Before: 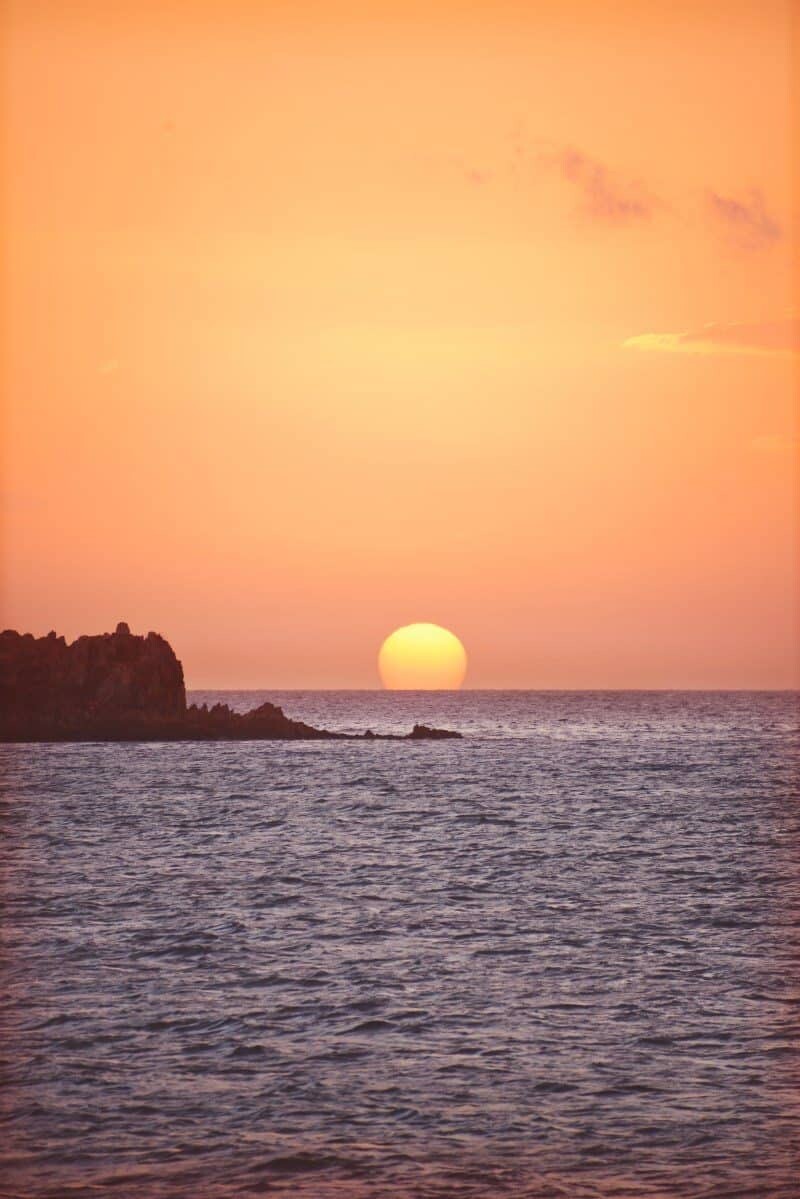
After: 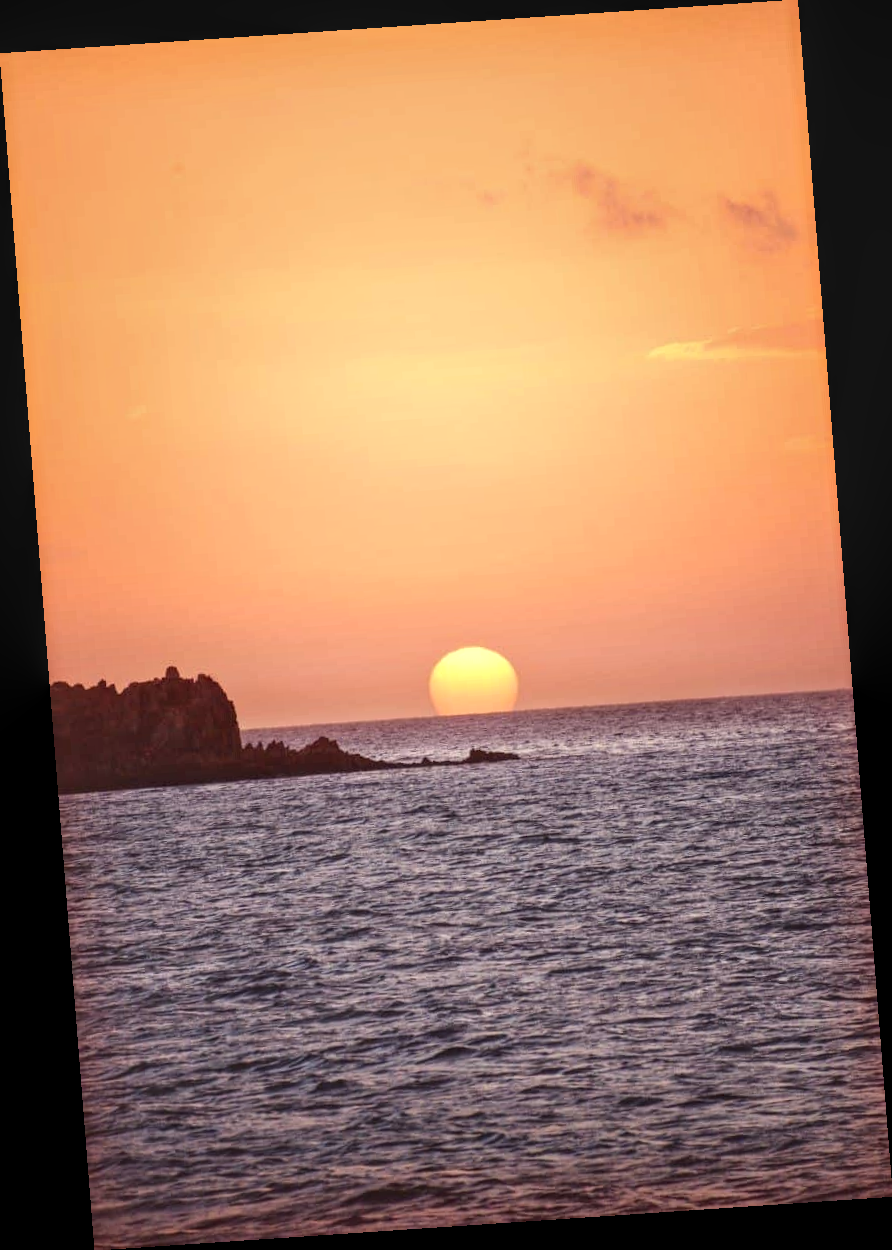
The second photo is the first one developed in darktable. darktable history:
local contrast: highlights 61%, detail 143%, midtone range 0.428
shadows and highlights: shadows -30, highlights 30
rotate and perspective: rotation -4.2°, shear 0.006, automatic cropping off
